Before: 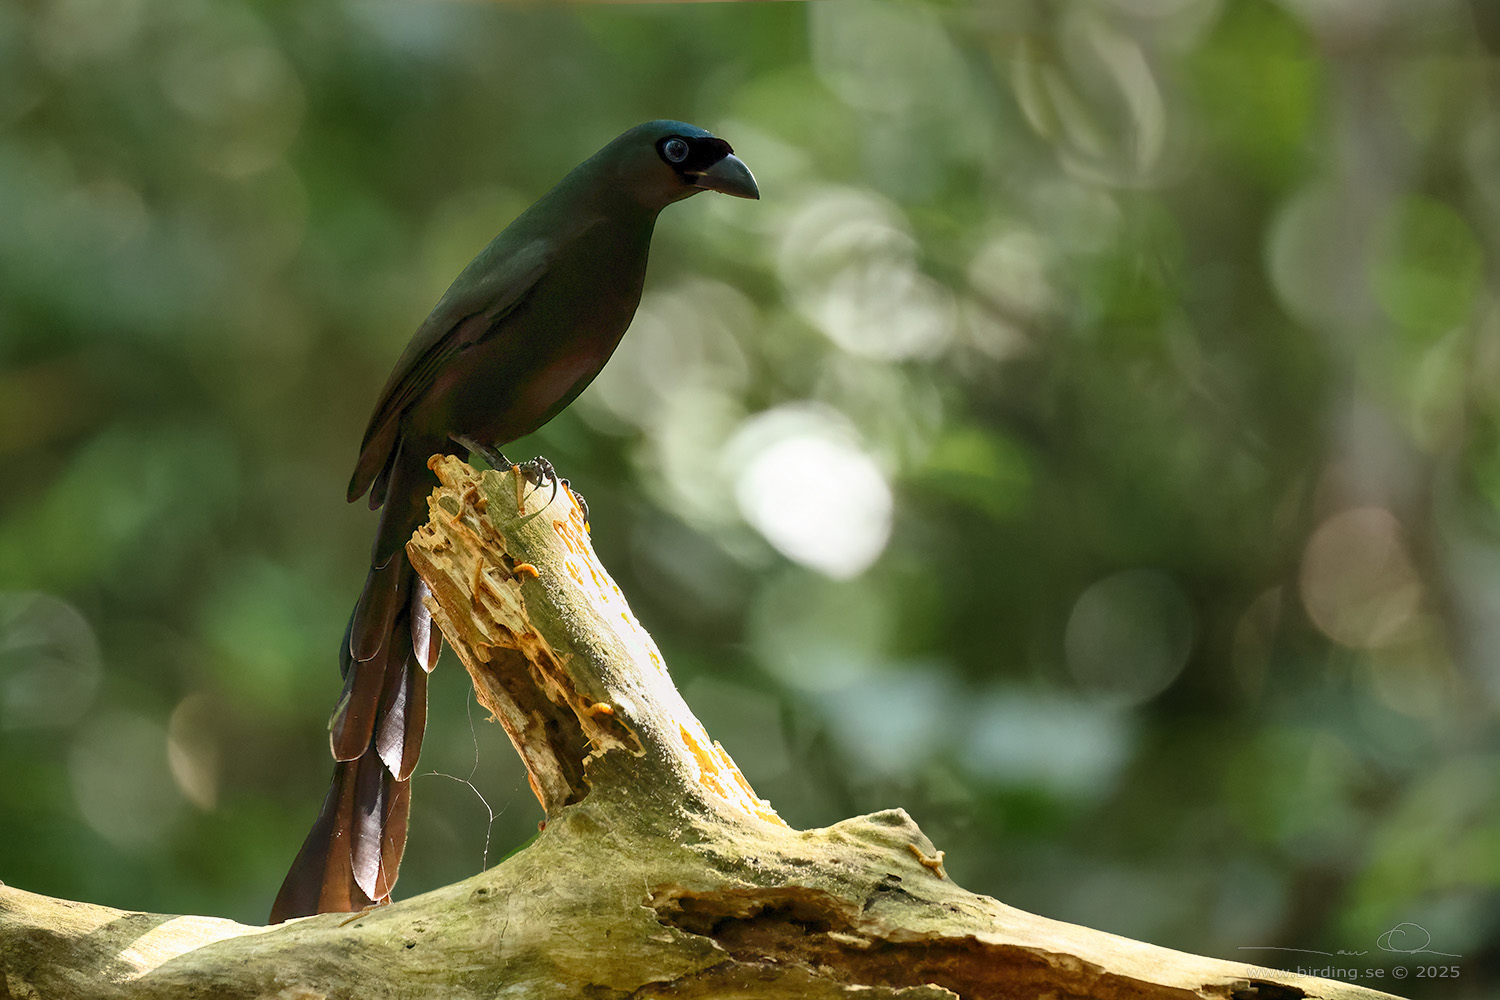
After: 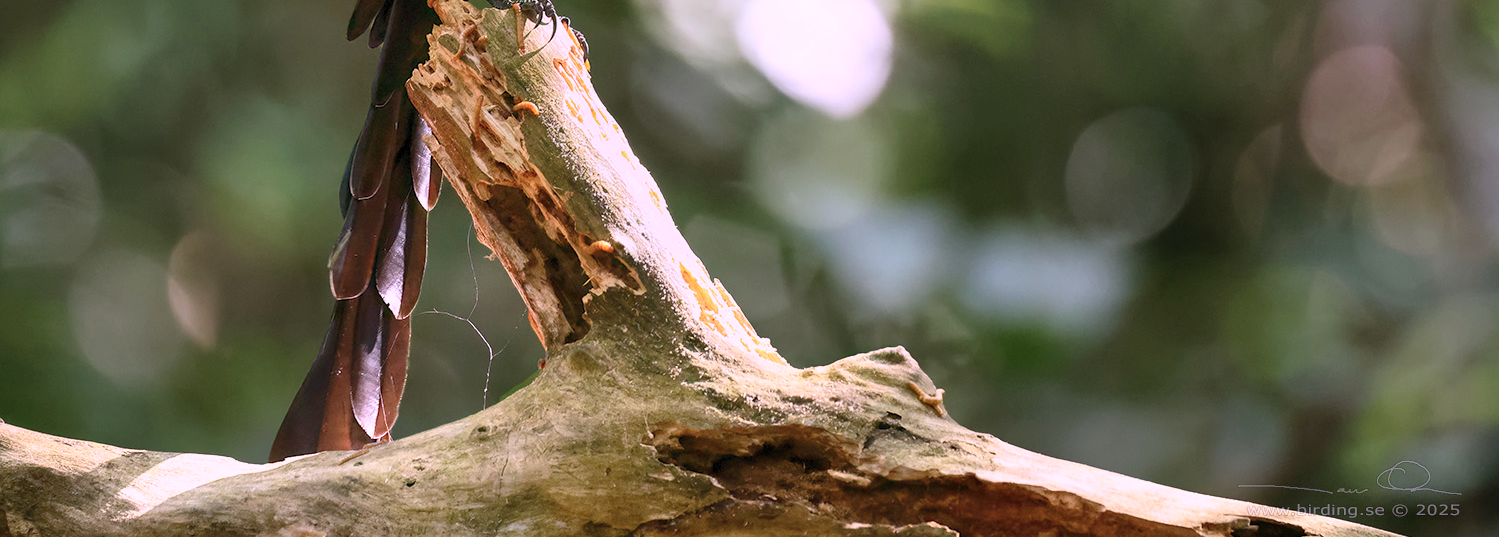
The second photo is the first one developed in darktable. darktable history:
color correction: highlights a* 15.46, highlights b* -20.56
tone equalizer: on, module defaults
crop and rotate: top 46.237%
